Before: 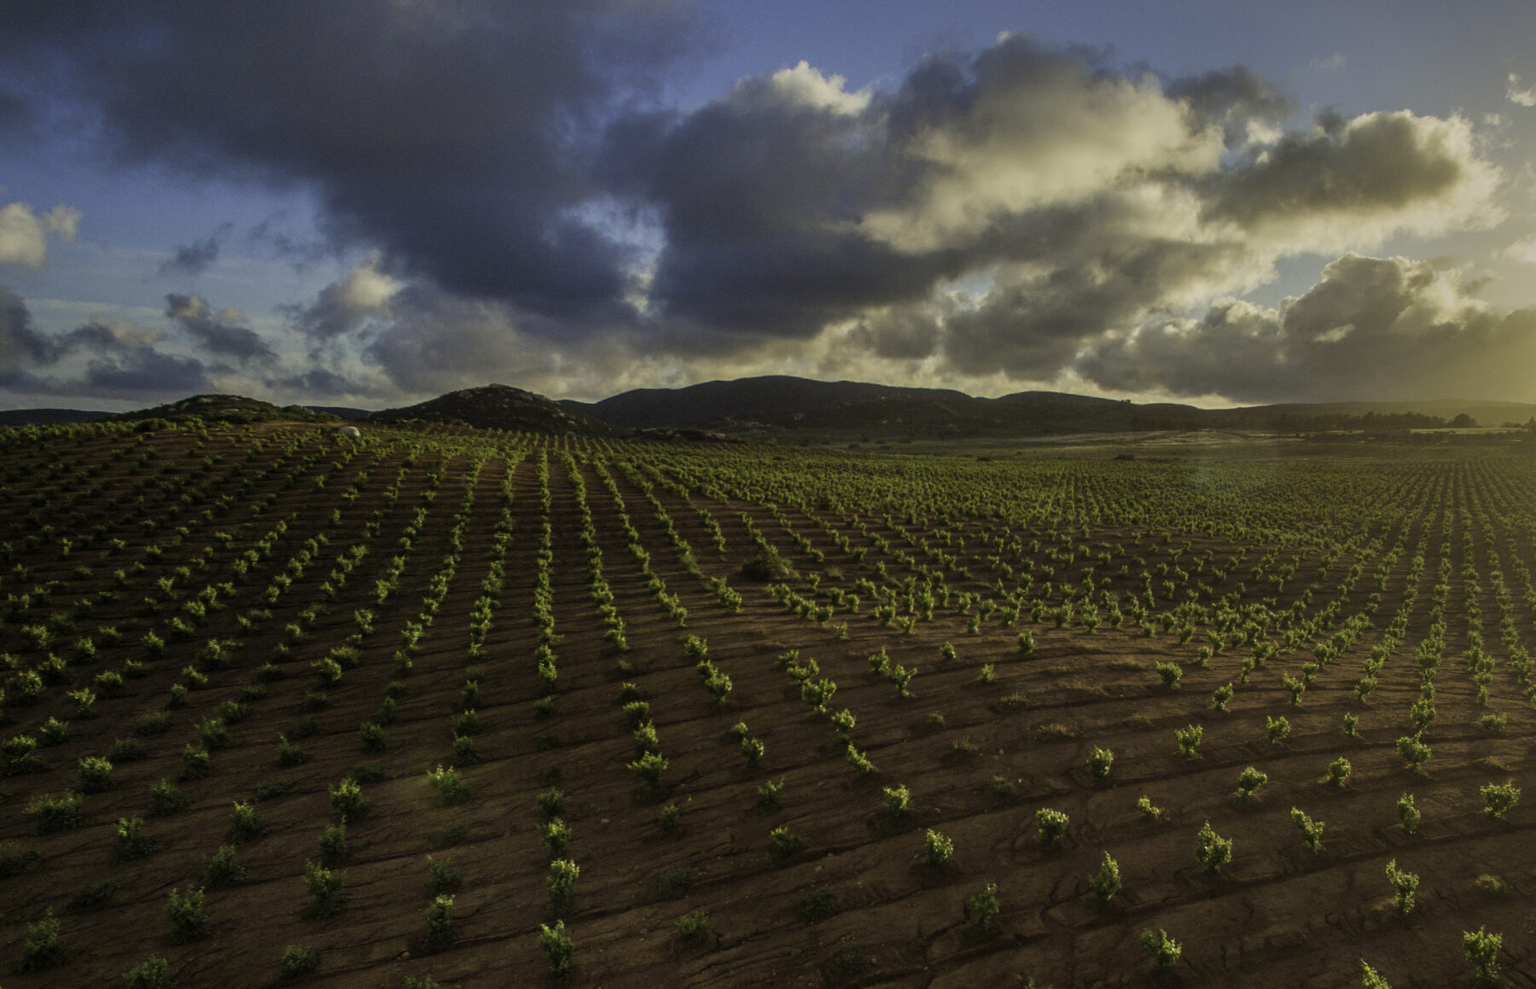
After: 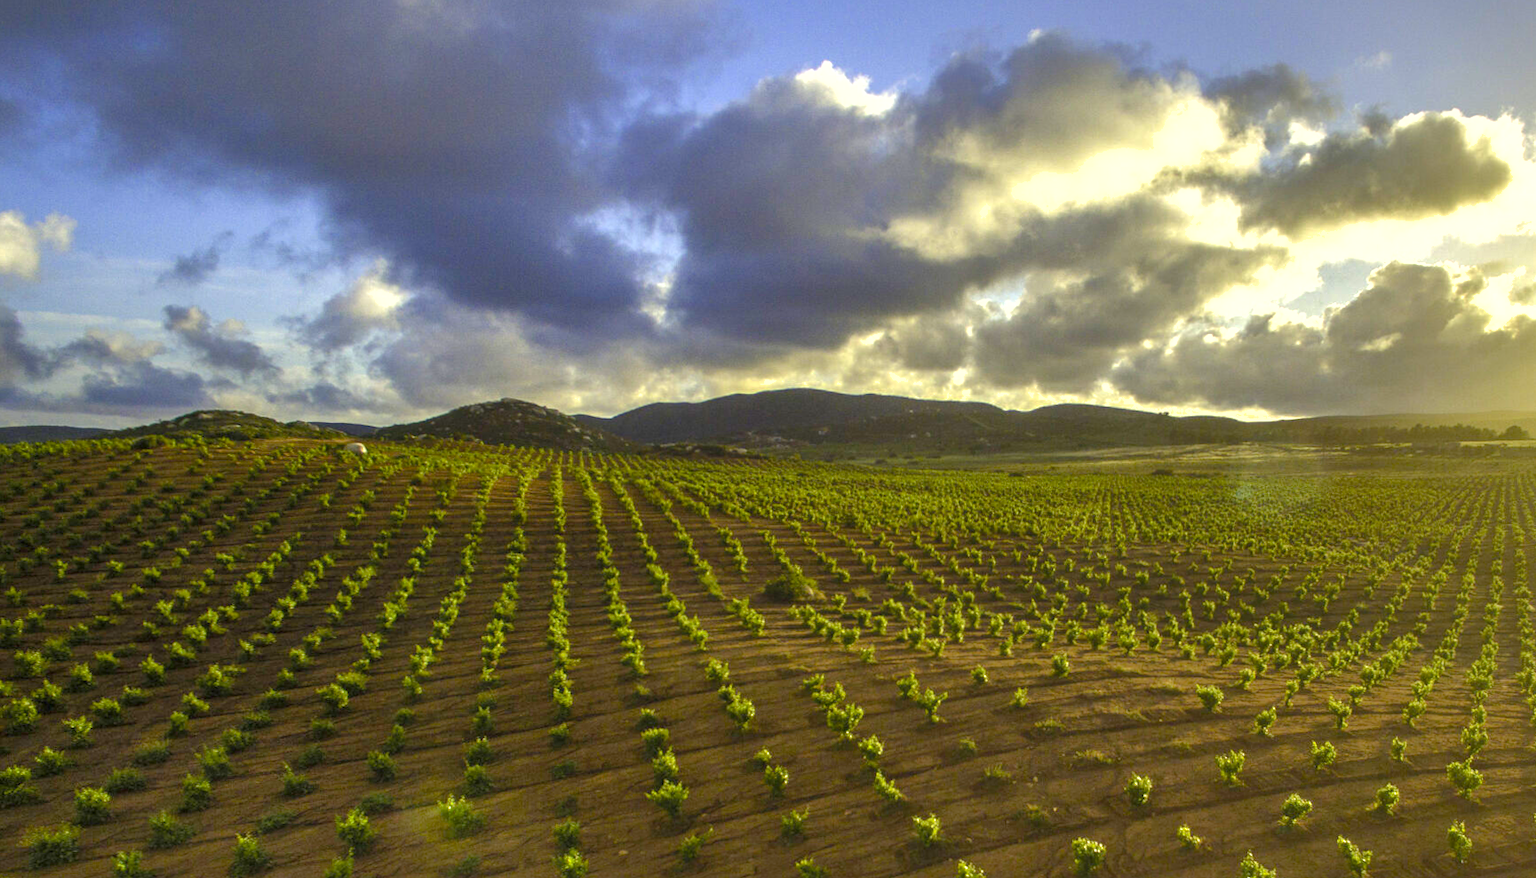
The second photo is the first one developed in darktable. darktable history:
color balance rgb: perceptual saturation grading › global saturation 35%, perceptual saturation grading › highlights -25%, perceptual saturation grading › shadows 50%
shadows and highlights: on, module defaults
crop and rotate: angle 0.2°, left 0.275%, right 3.127%, bottom 14.18%
exposure: black level correction 0, exposure 1.45 EV, compensate exposure bias true, compensate highlight preservation false
